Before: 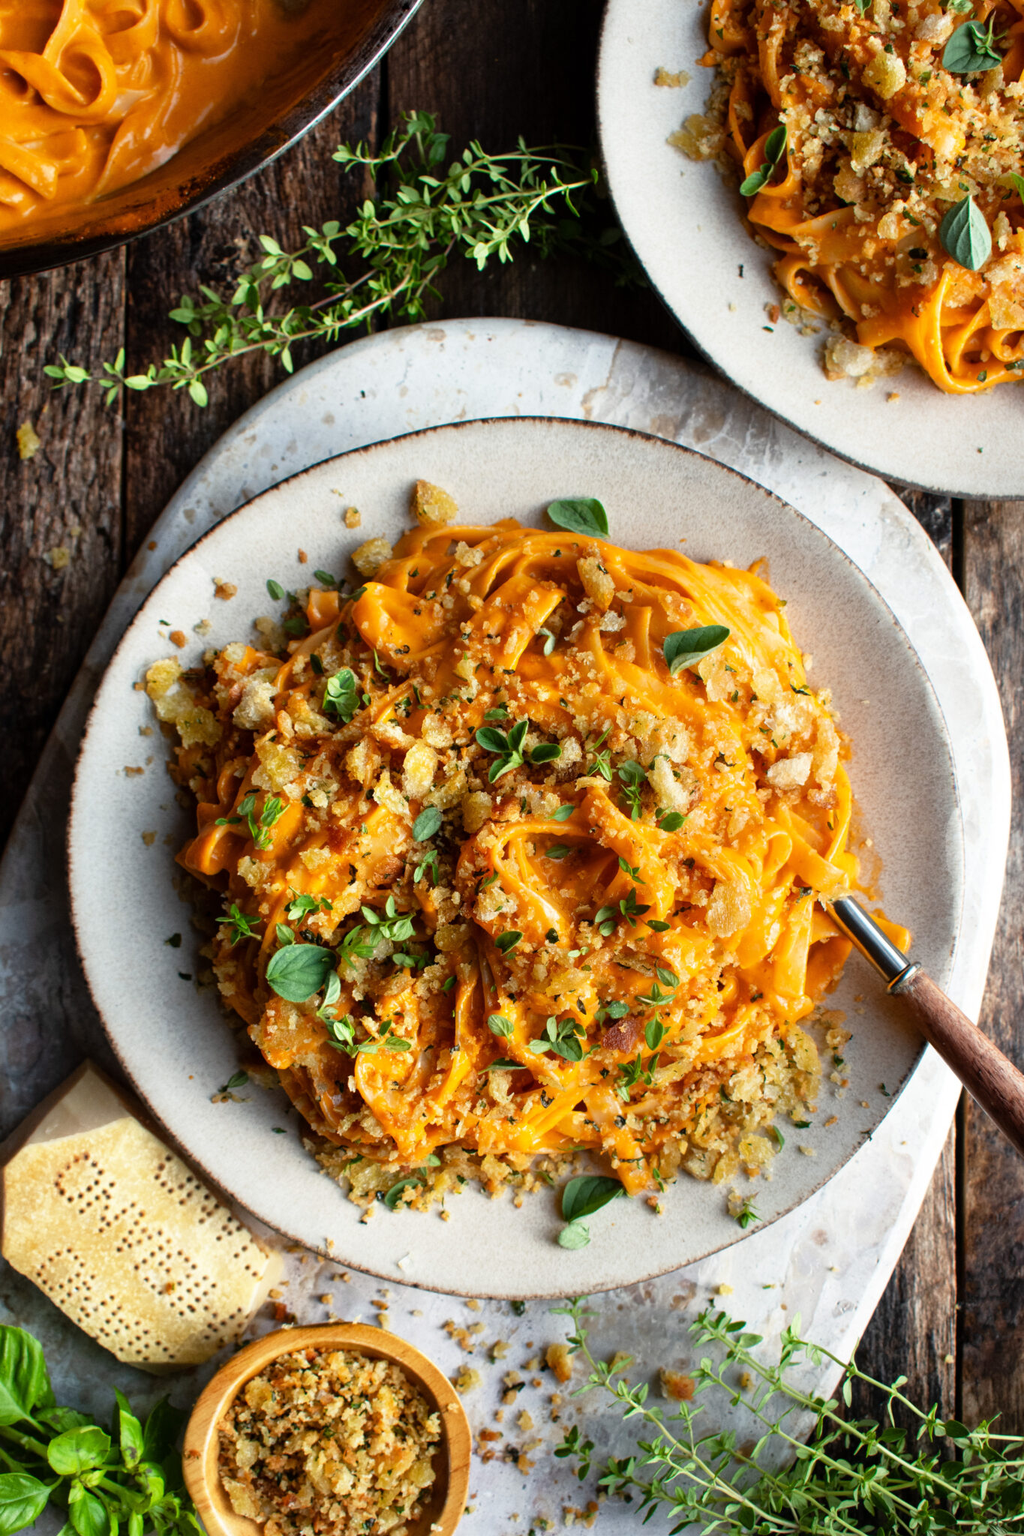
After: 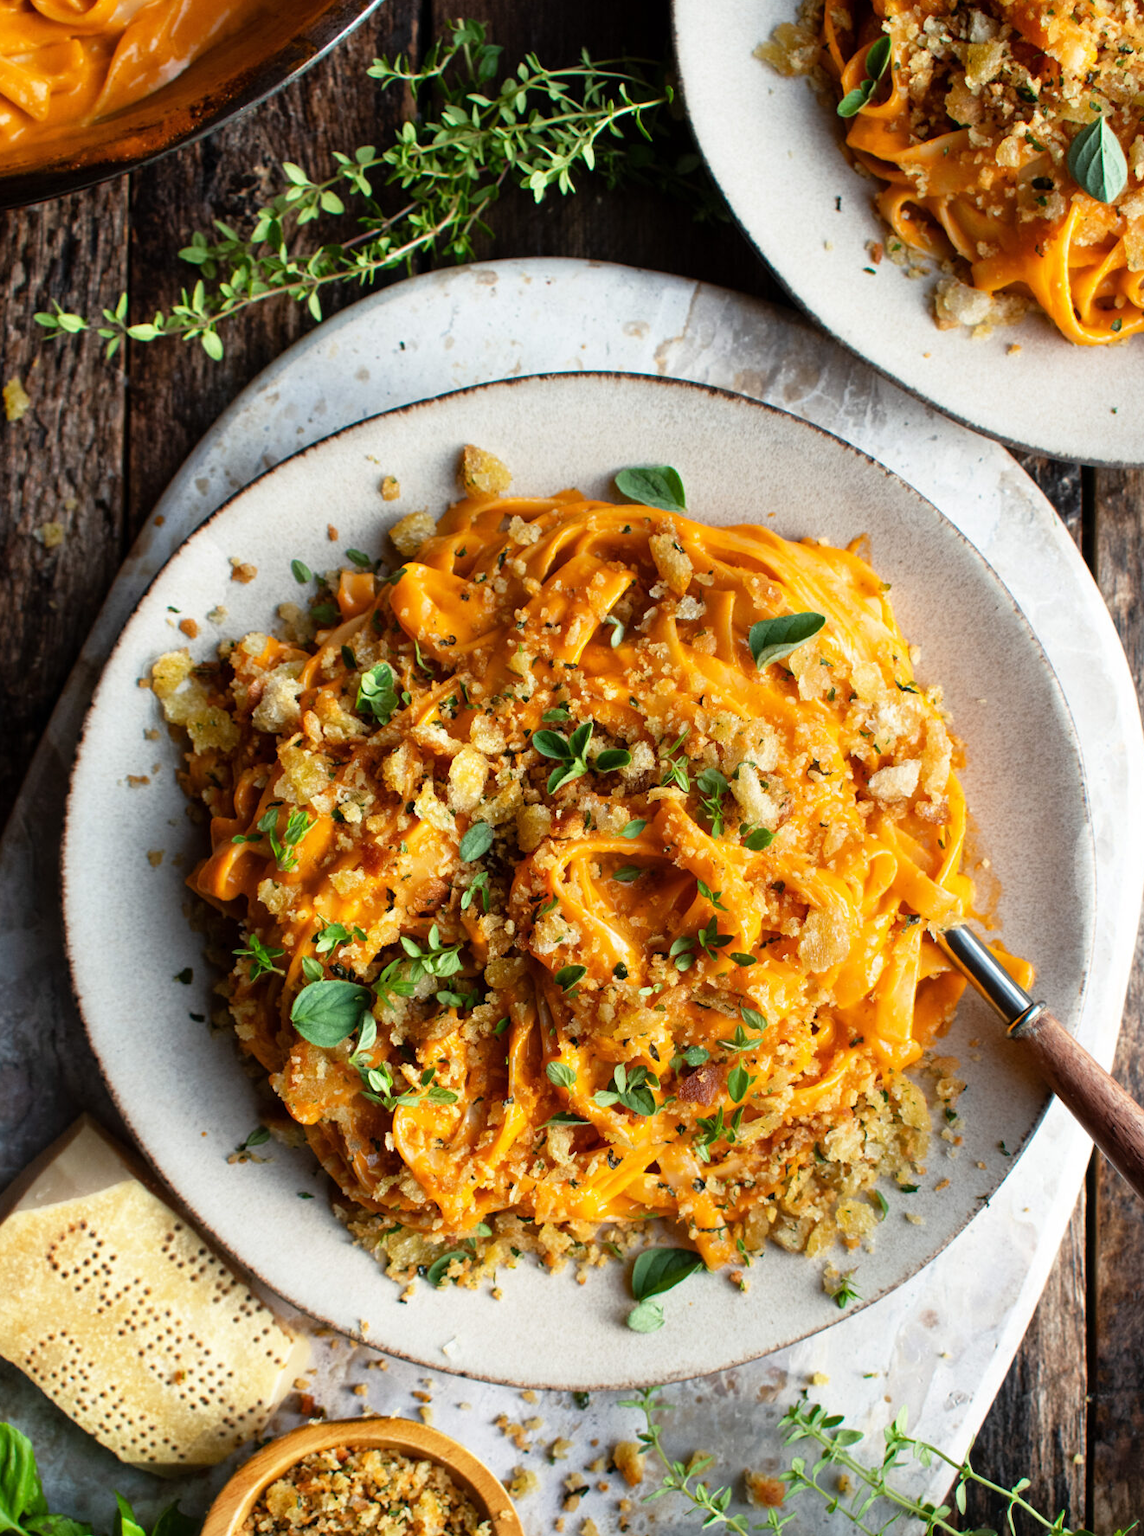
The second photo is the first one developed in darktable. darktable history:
crop: left 1.416%, top 6.174%, right 1.618%, bottom 7.139%
